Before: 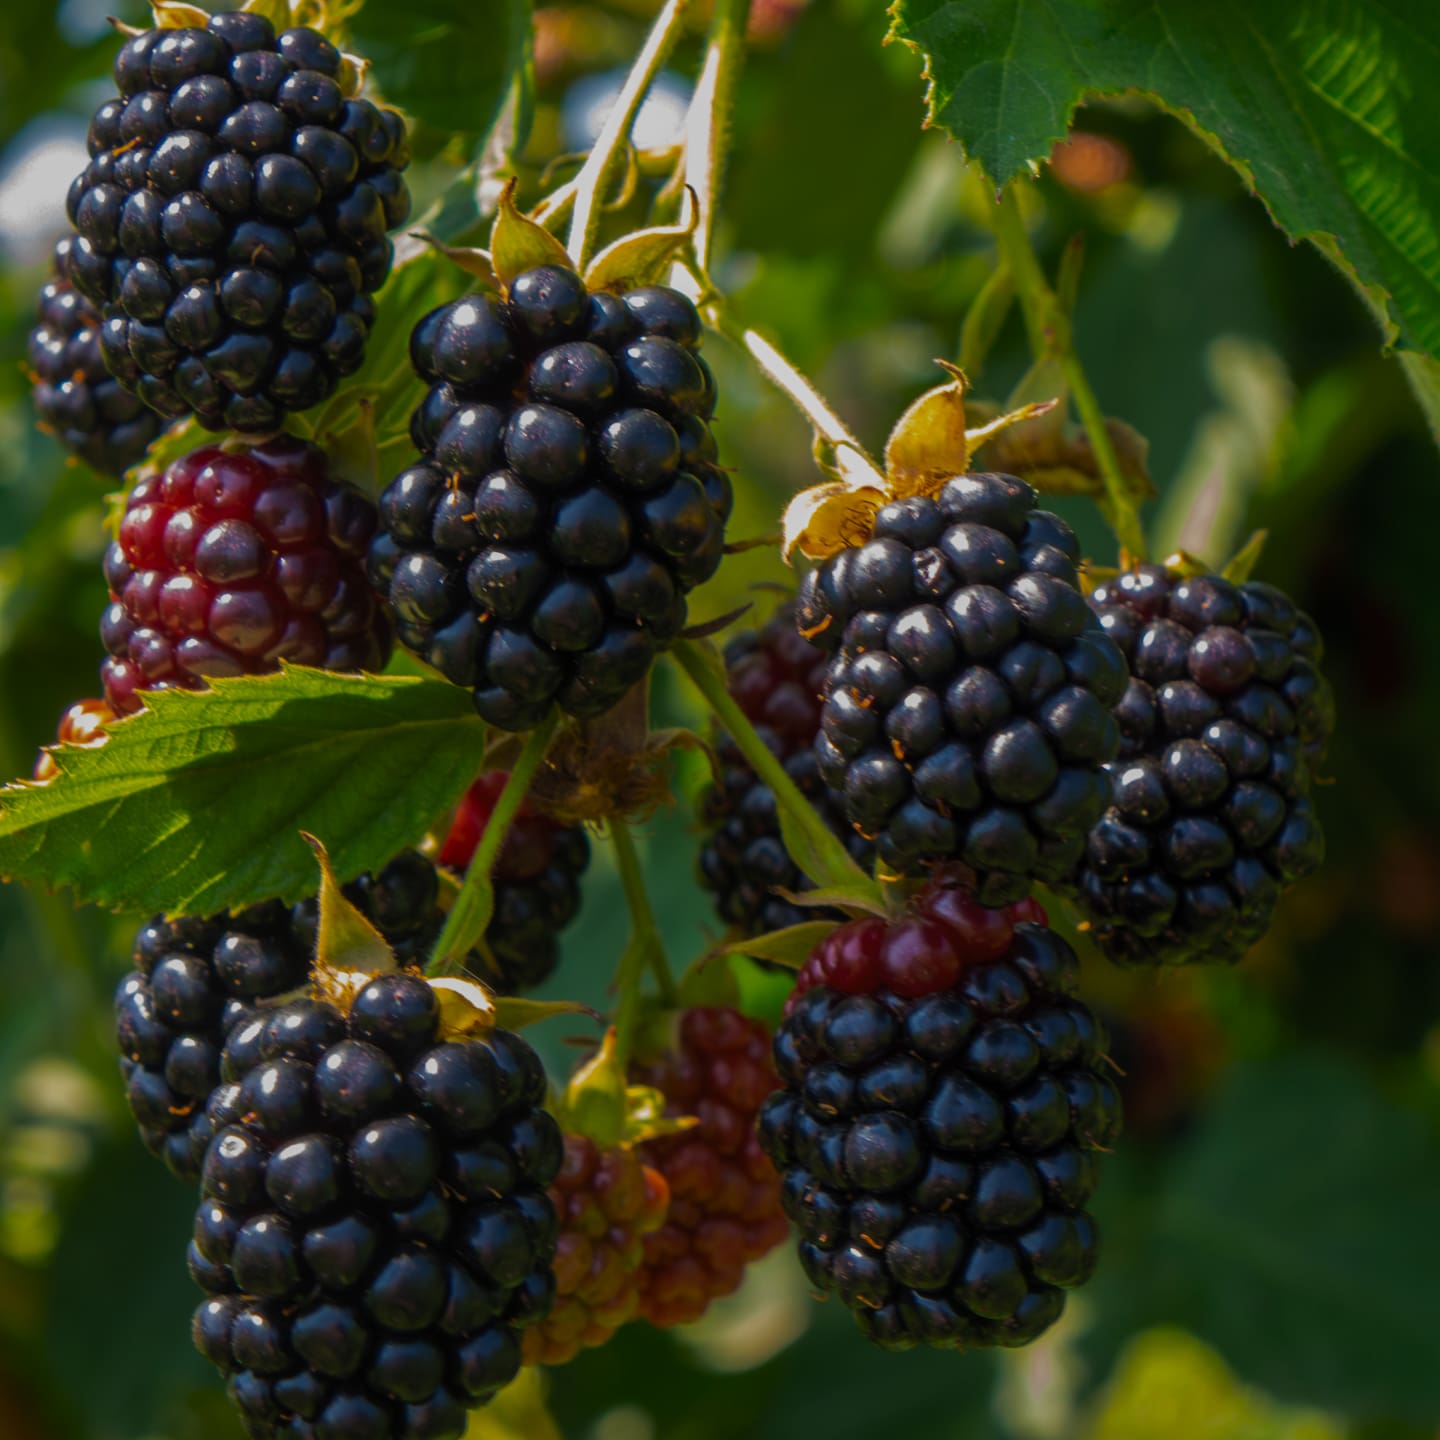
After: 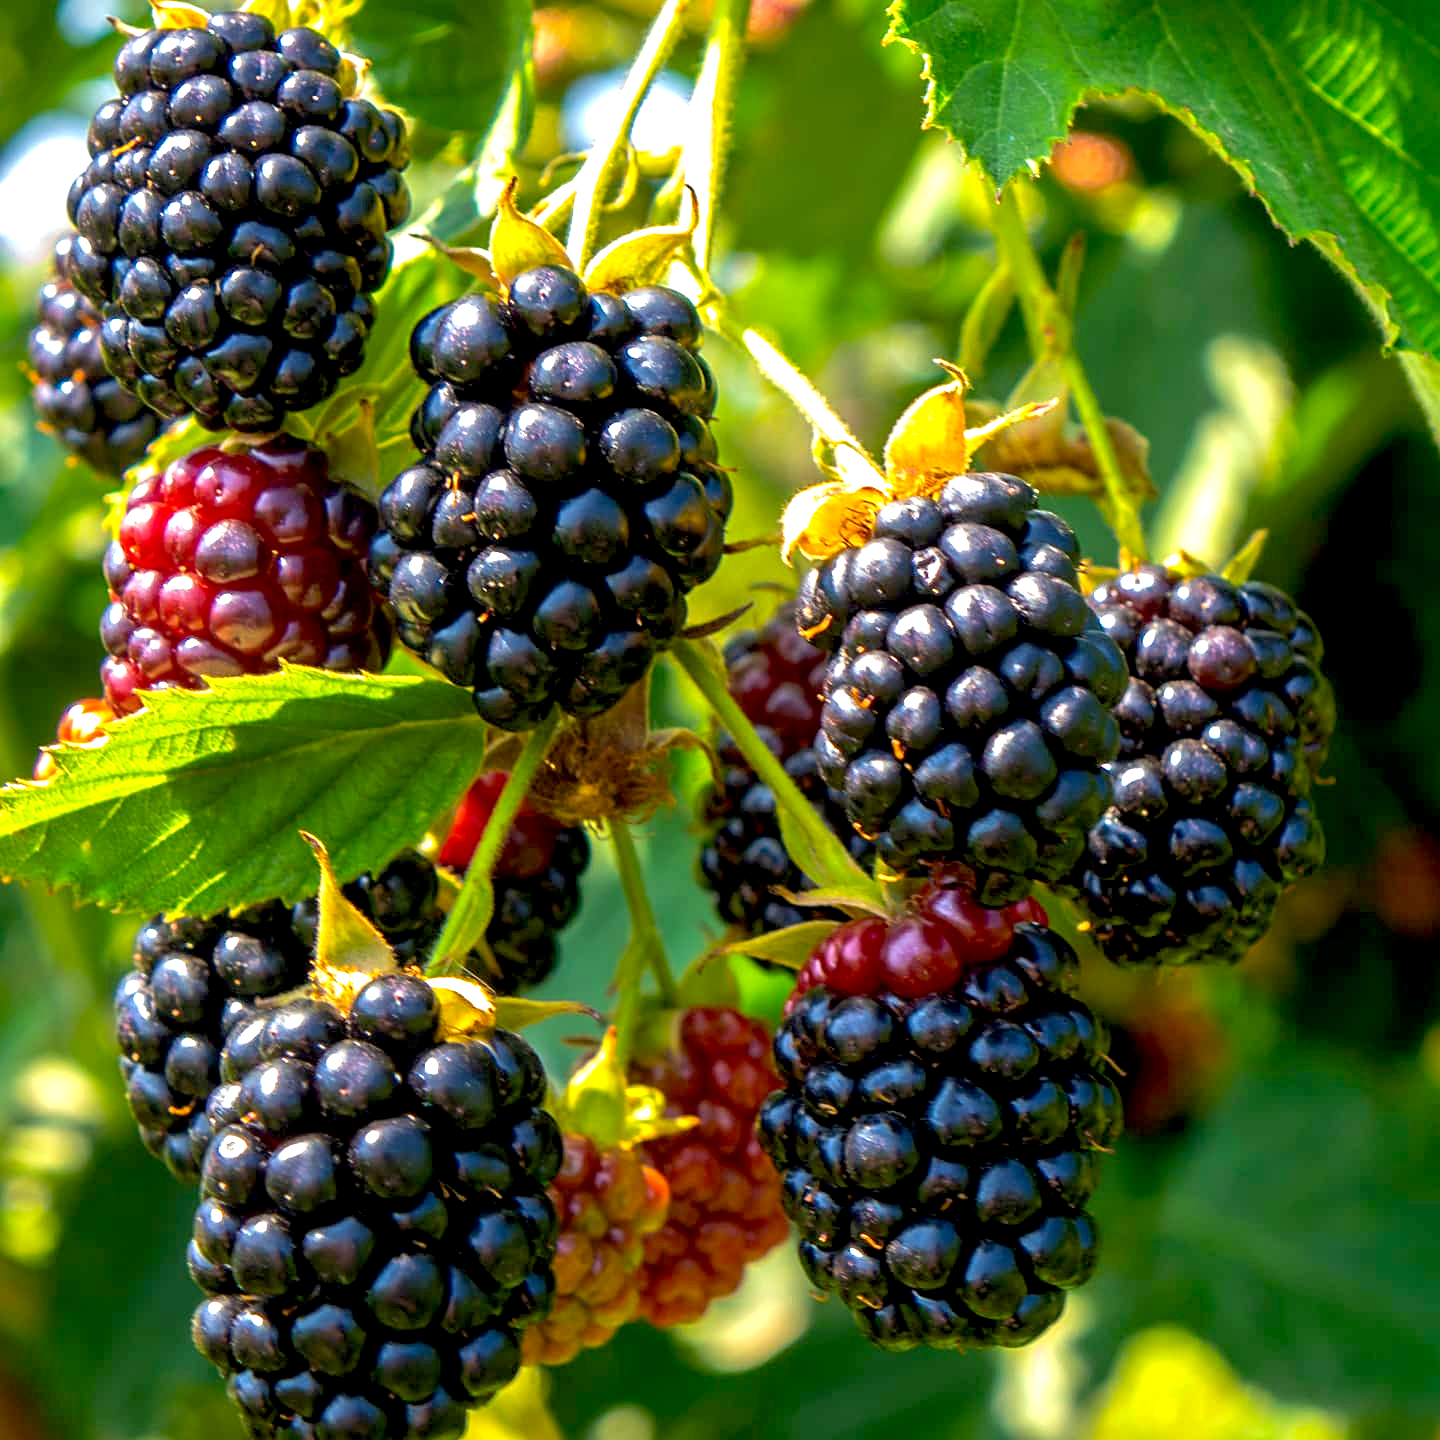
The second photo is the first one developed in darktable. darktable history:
exposure: black level correction 0.005, exposure 2.084 EV, compensate highlight preservation false
sharpen: on, module defaults
